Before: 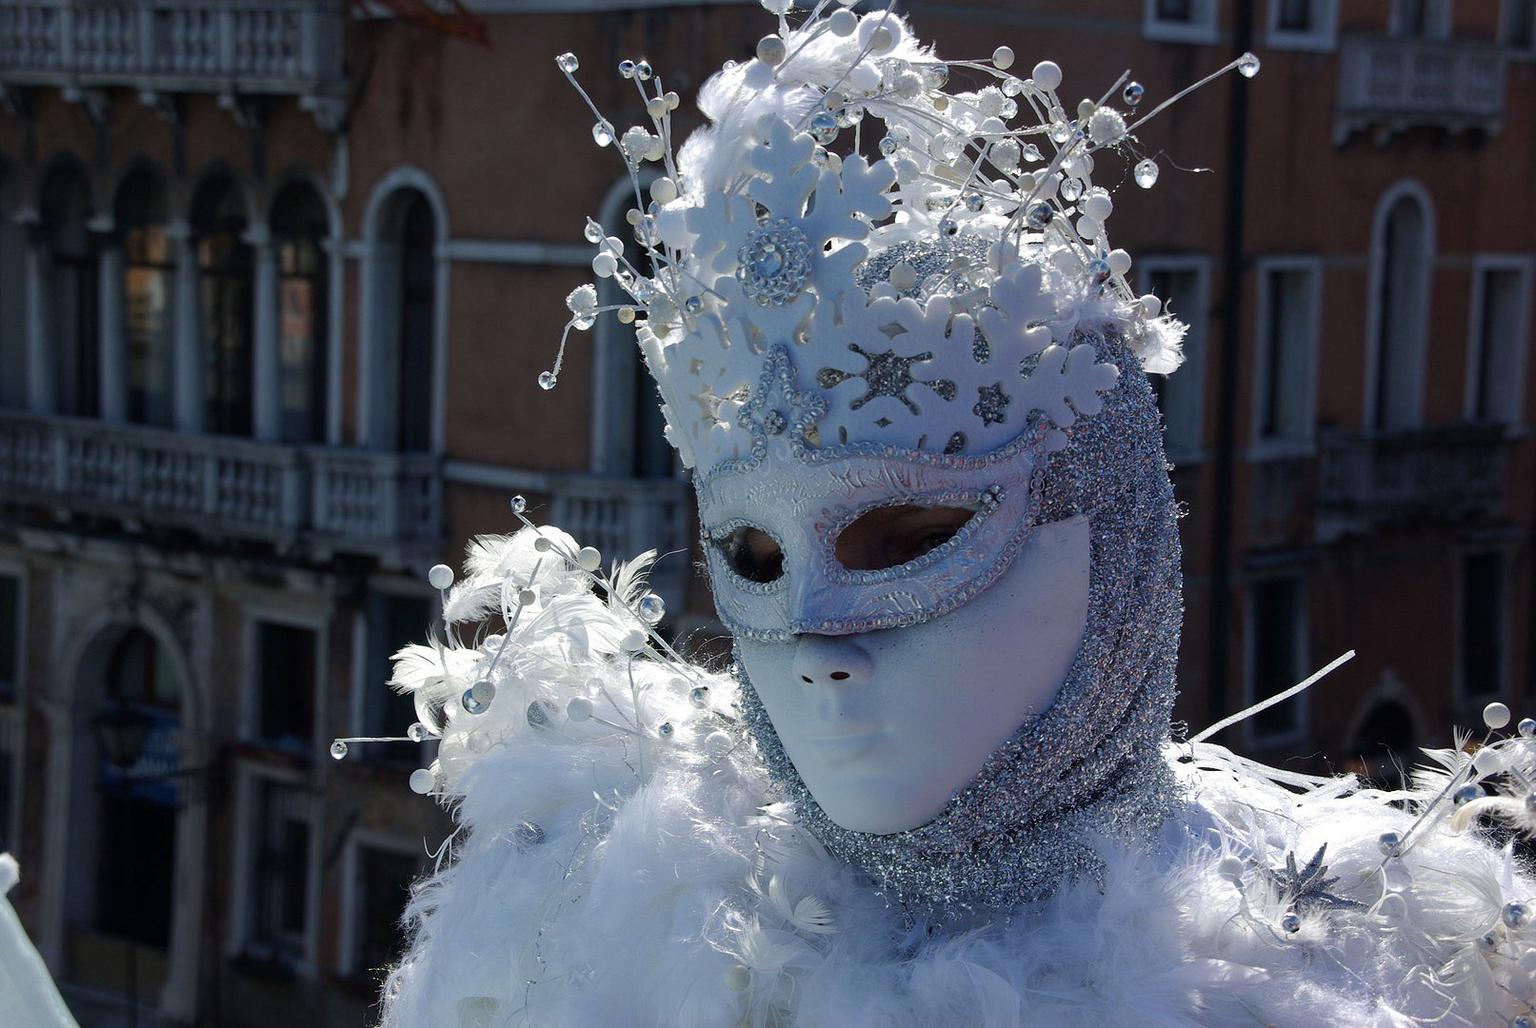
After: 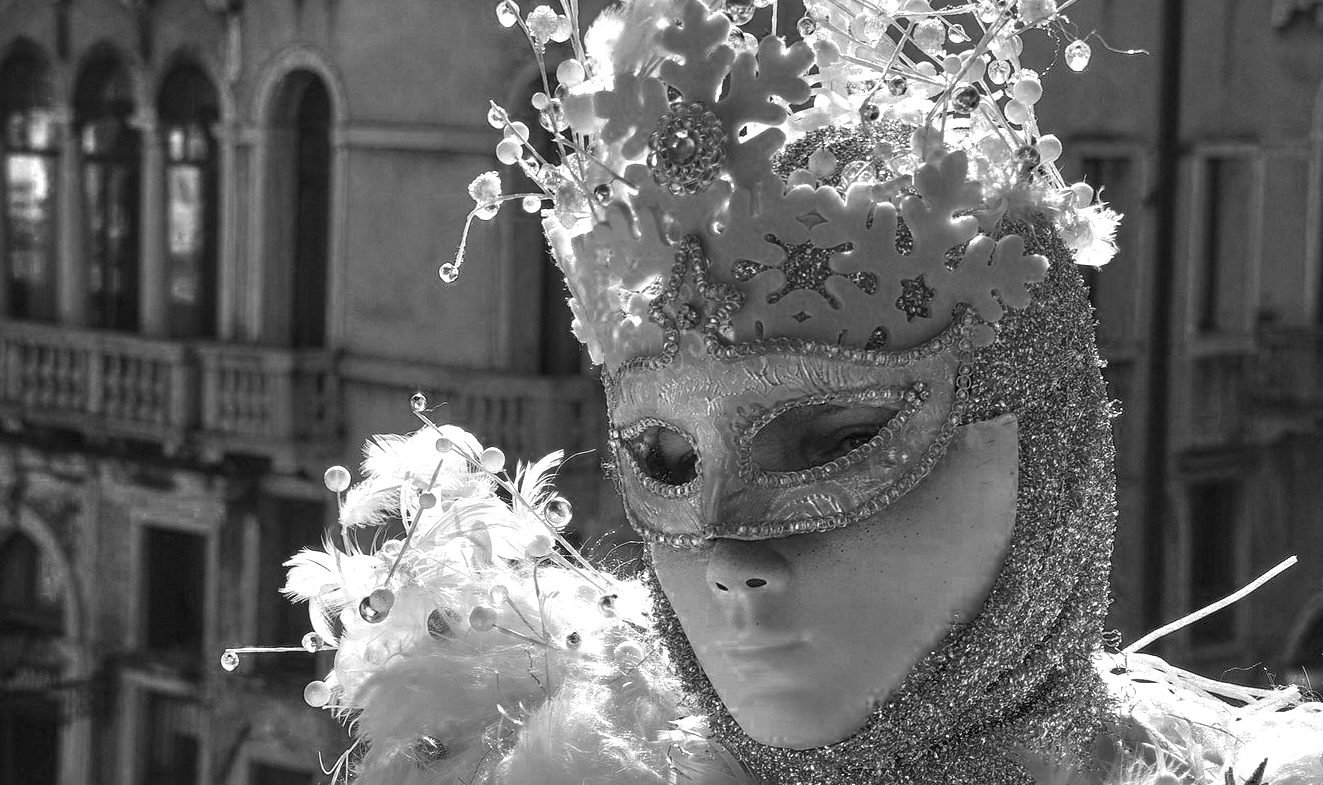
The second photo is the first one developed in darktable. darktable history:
tone equalizer: -8 EV 2 EV, -7 EV 2 EV, -6 EV 2 EV, -5 EV 2 EV, -4 EV 2 EV, -3 EV 1.5 EV, -2 EV 1 EV, -1 EV 0.5 EV
crop: left 7.856%, top 11.836%, right 10.12%, bottom 15.387%
white balance: emerald 1
sharpen: amount 0.2
exposure: exposure 0.02 EV, compensate highlight preservation false
color zones: curves: ch0 [(0, 0.554) (0.146, 0.662) (0.293, 0.86) (0.503, 0.774) (0.637, 0.106) (0.74, 0.072) (0.866, 0.488) (0.998, 0.569)]; ch1 [(0, 0) (0.143, 0) (0.286, 0) (0.429, 0) (0.571, 0) (0.714, 0) (0.857, 0)]
local contrast: detail 130%
color balance rgb: shadows lift › chroma 3%, shadows lift › hue 280.8°, power › hue 330°, highlights gain › chroma 3%, highlights gain › hue 75.6°, global offset › luminance 0.7%, perceptual saturation grading › global saturation 20%, perceptual saturation grading › highlights -25%, perceptual saturation grading › shadows 50%, global vibrance 20.33%
